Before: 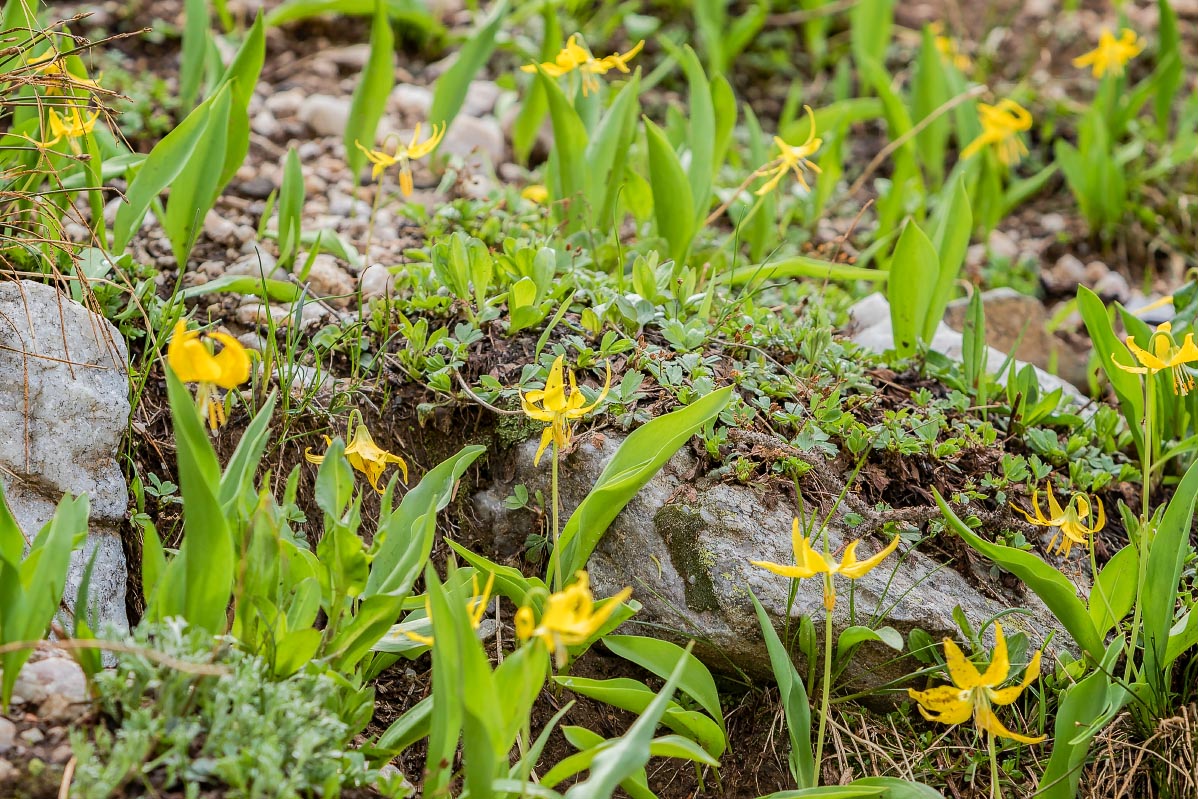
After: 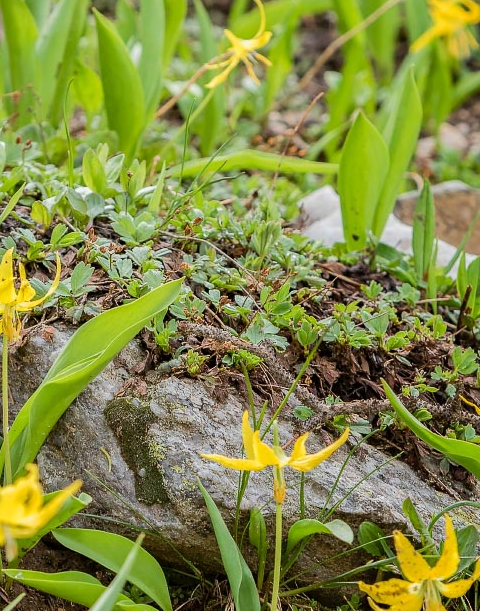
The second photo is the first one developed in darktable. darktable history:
crop: left 45.975%, top 13.486%, right 13.945%, bottom 9.961%
